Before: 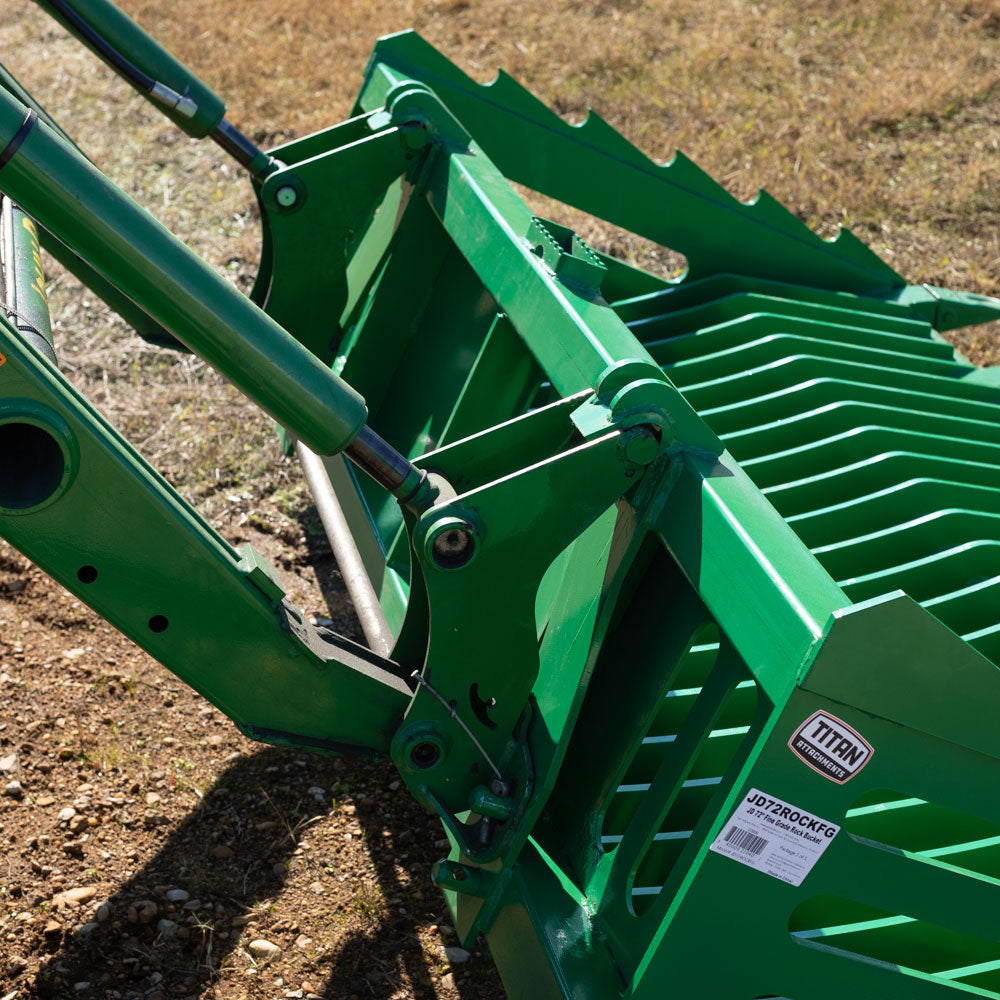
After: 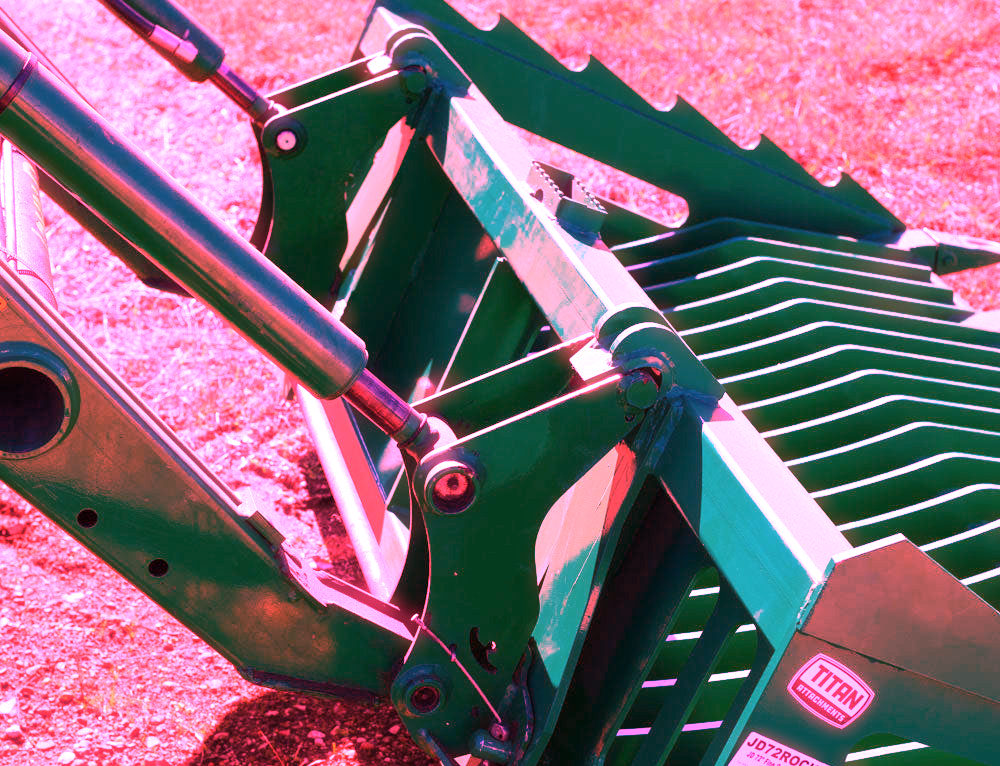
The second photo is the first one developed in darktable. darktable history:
exposure: exposure 0.191 EV, compensate highlight preservation false
haze removal: strength -0.05
crop: top 5.667%, bottom 17.637%
white balance: red 4.26, blue 1.802
